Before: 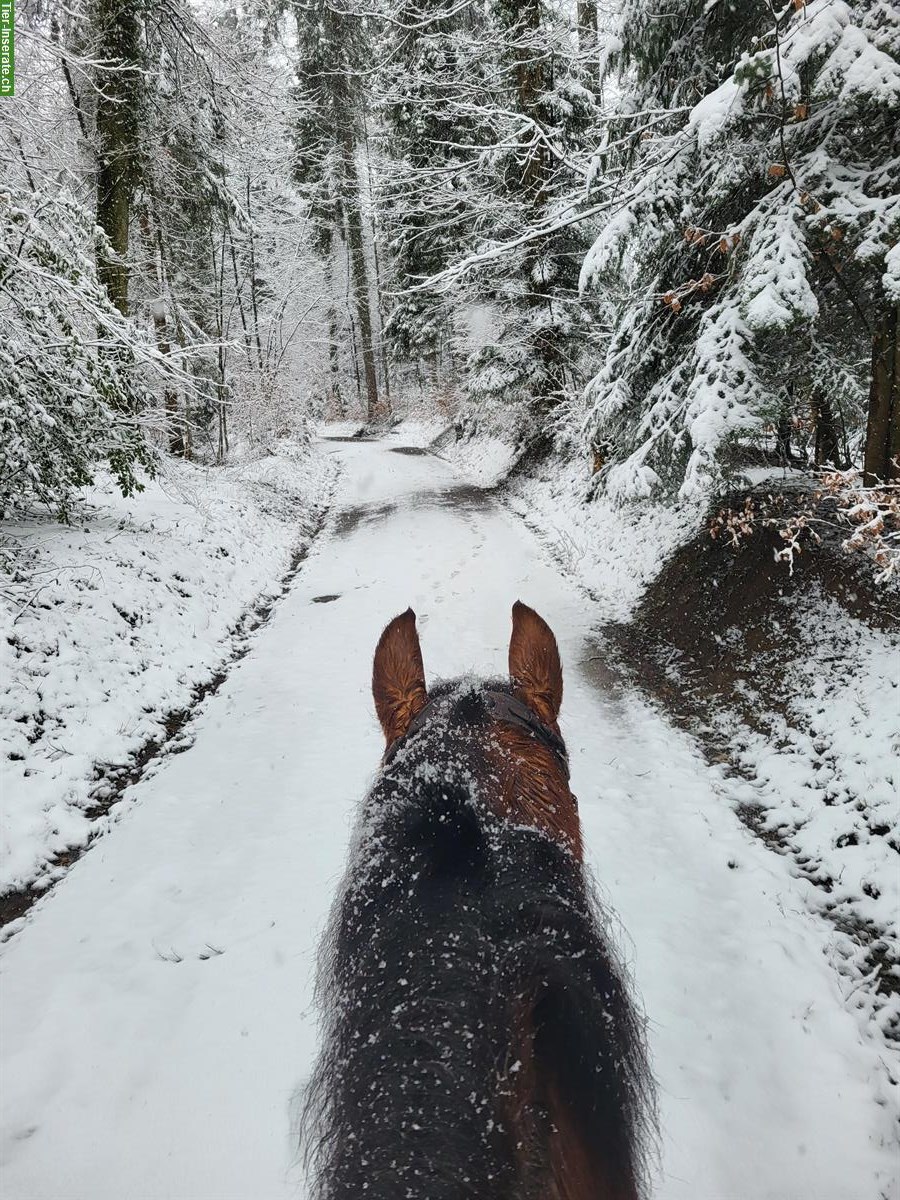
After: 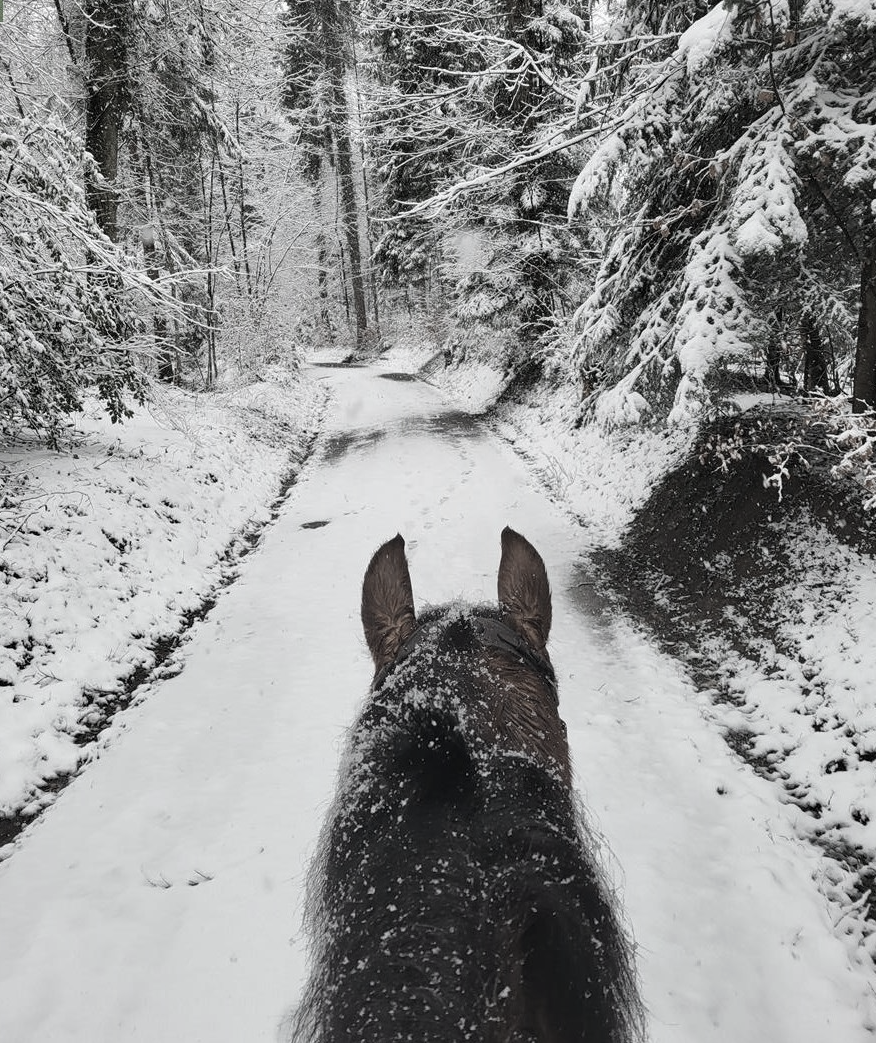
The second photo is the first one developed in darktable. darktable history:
crop: left 1.25%, top 6.197%, right 1.352%, bottom 6.809%
color correction: highlights b* 0.03, saturation 0.234
